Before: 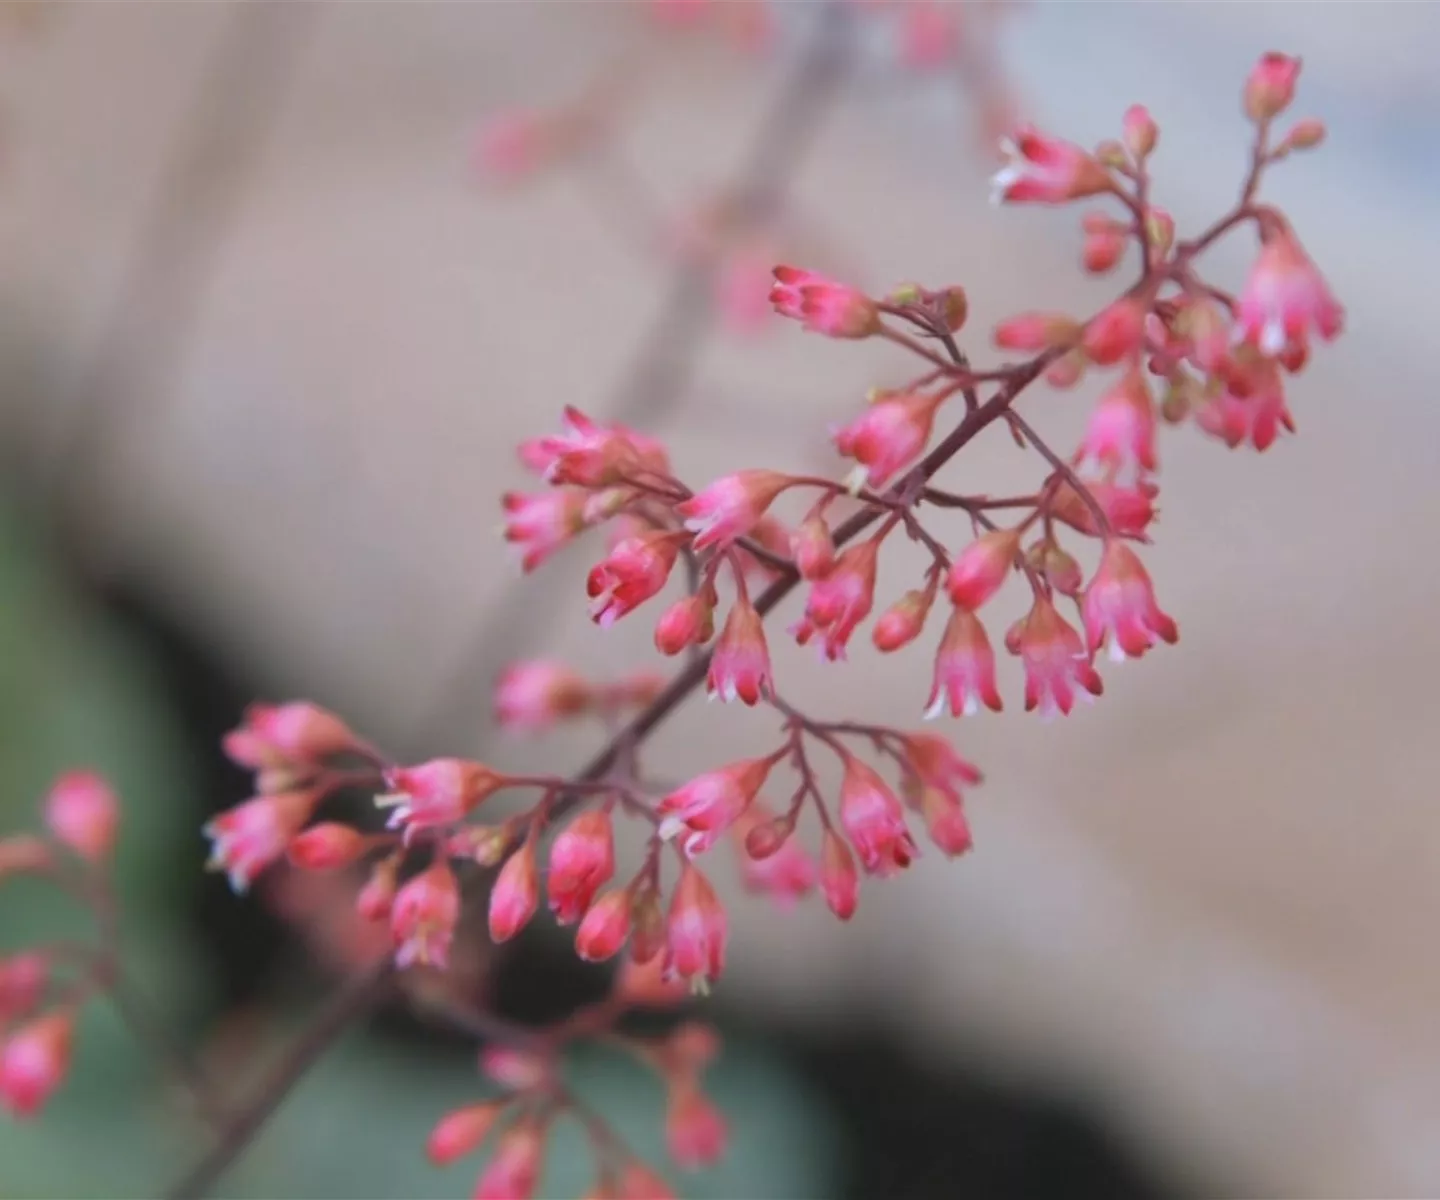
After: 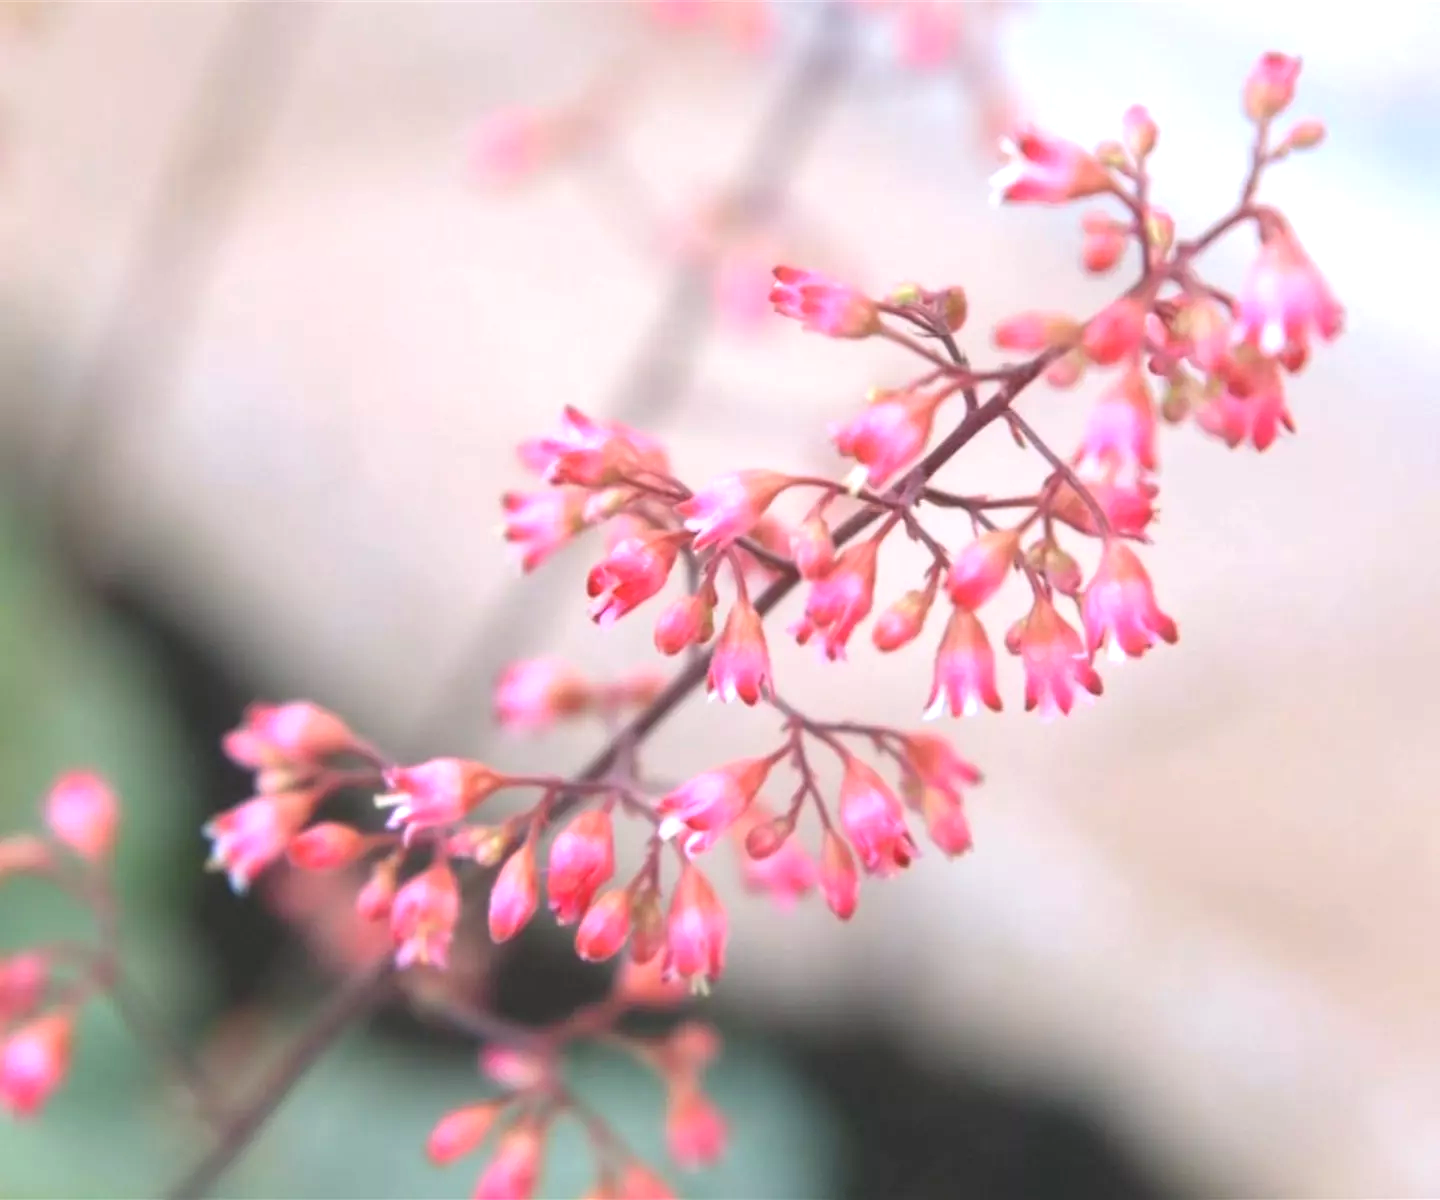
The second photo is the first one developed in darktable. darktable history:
exposure: black level correction -0.002, exposure 1.108 EV, compensate highlight preservation false
